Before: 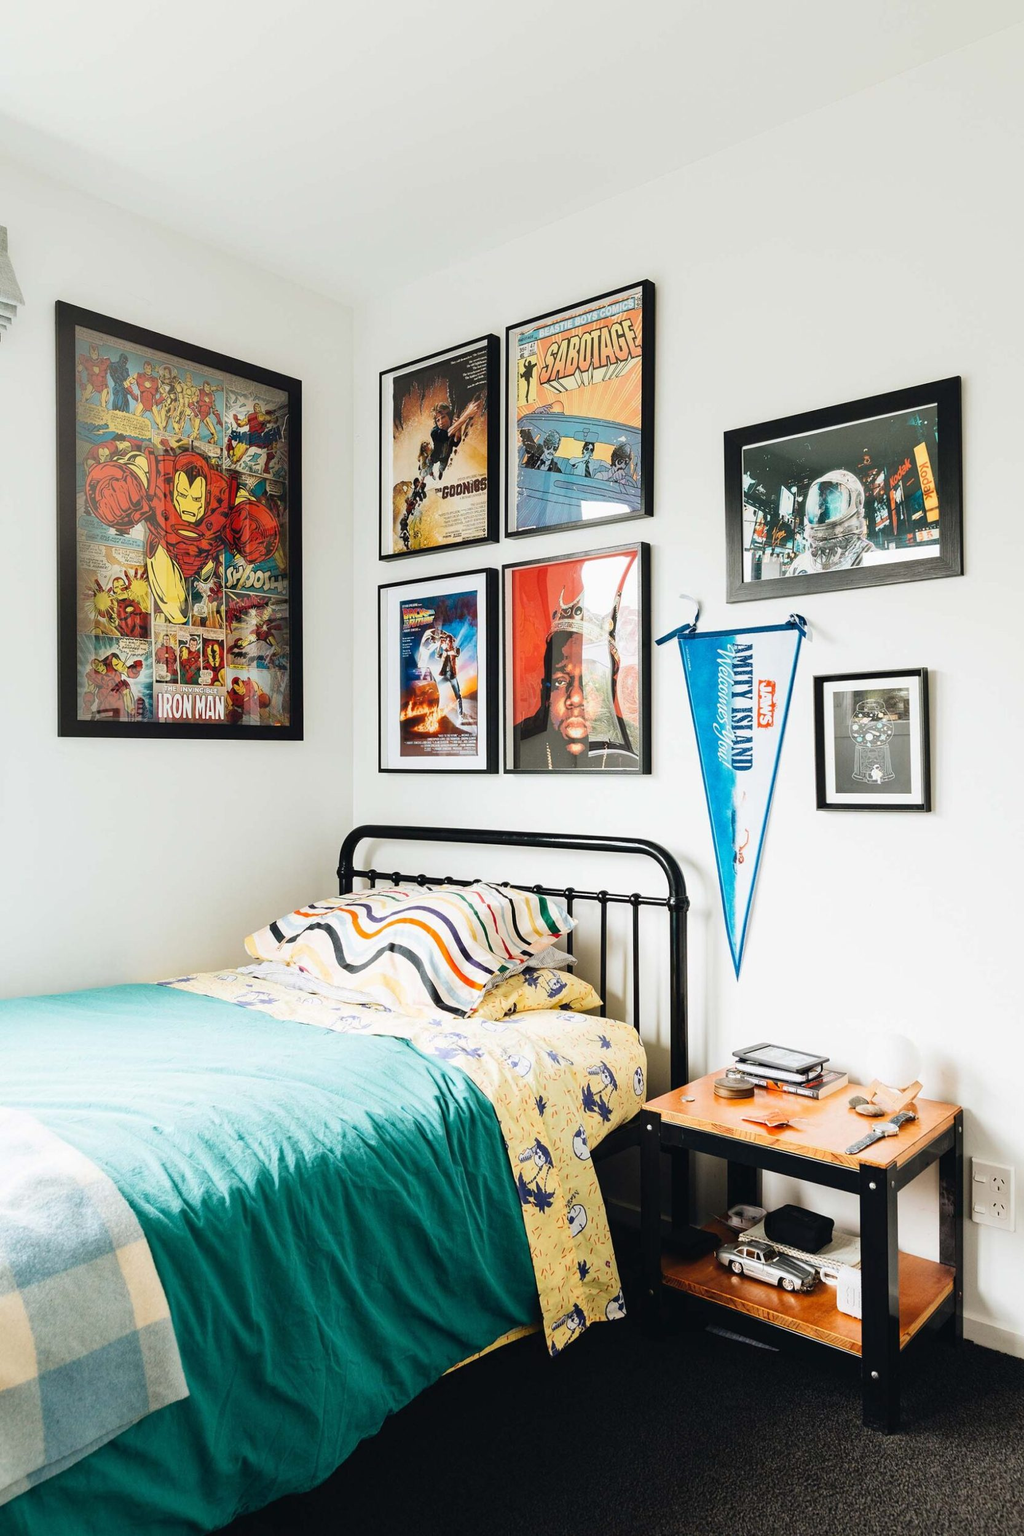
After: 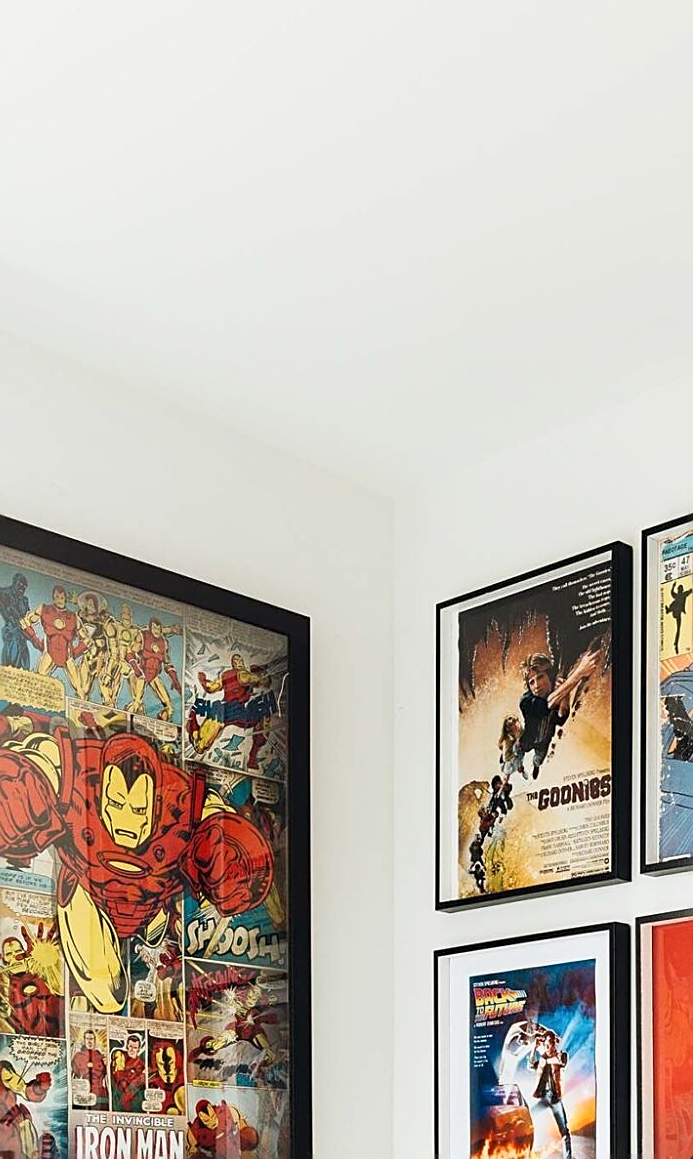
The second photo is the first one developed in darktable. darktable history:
shadows and highlights: shadows 0.456, highlights 39.86
sharpen: on, module defaults
crop and rotate: left 10.866%, top 0.08%, right 47.52%, bottom 53.559%
